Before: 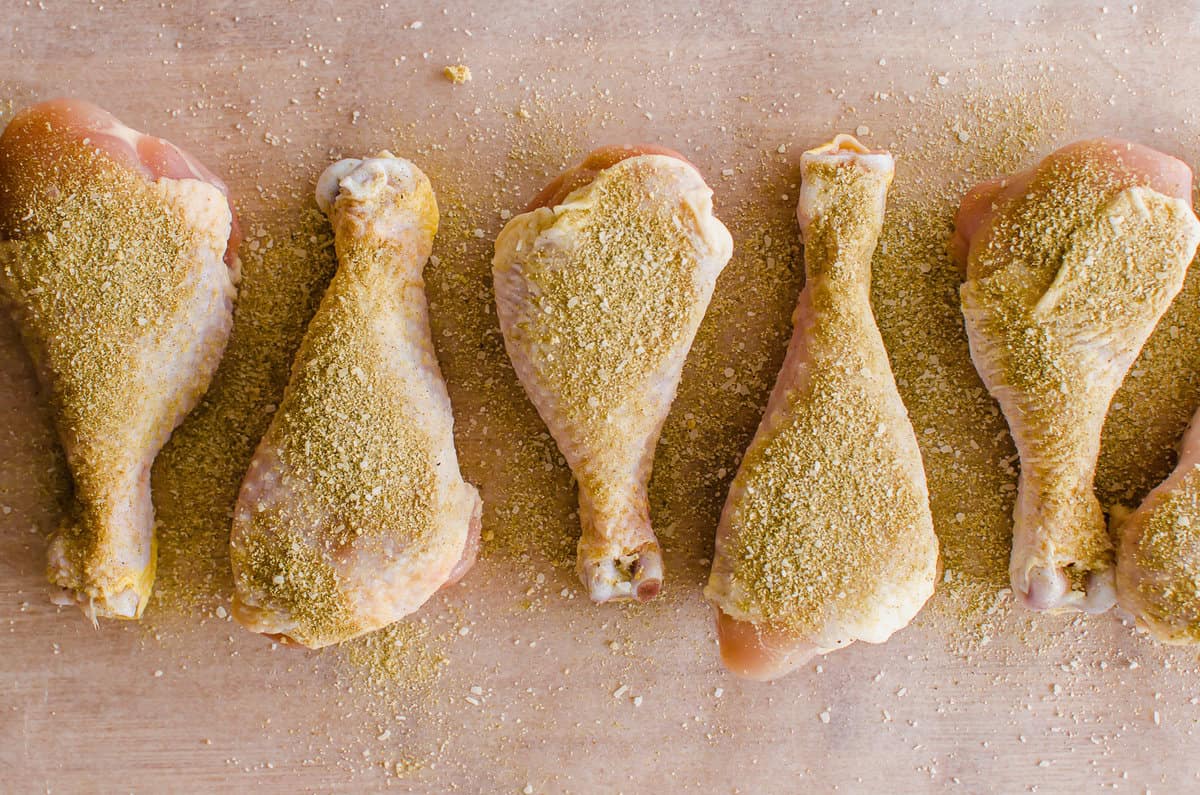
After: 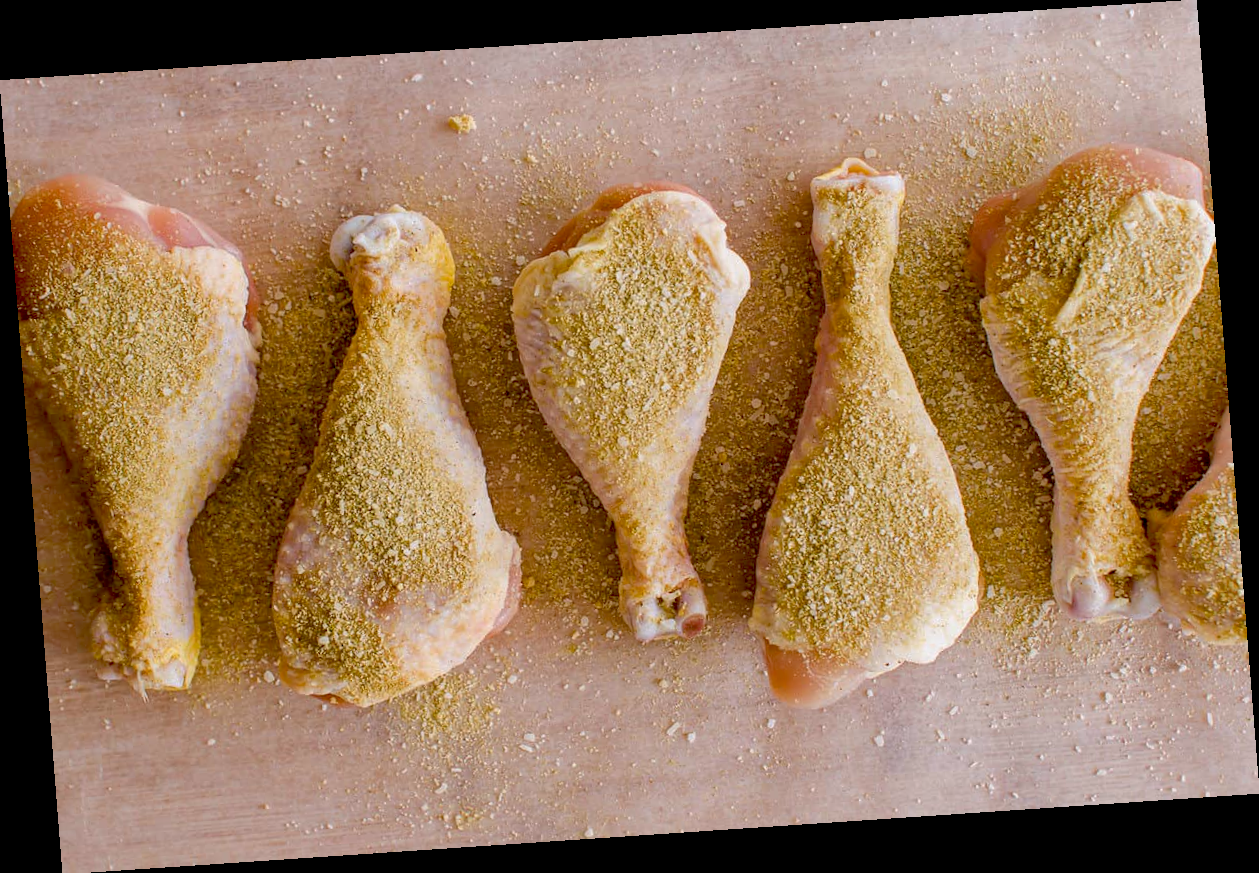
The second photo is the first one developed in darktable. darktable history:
rotate and perspective: rotation -4.2°, shear 0.006, automatic cropping off
white balance: red 1.004, blue 1.024
shadows and highlights: on, module defaults
exposure: black level correction 0.012, compensate highlight preservation false
